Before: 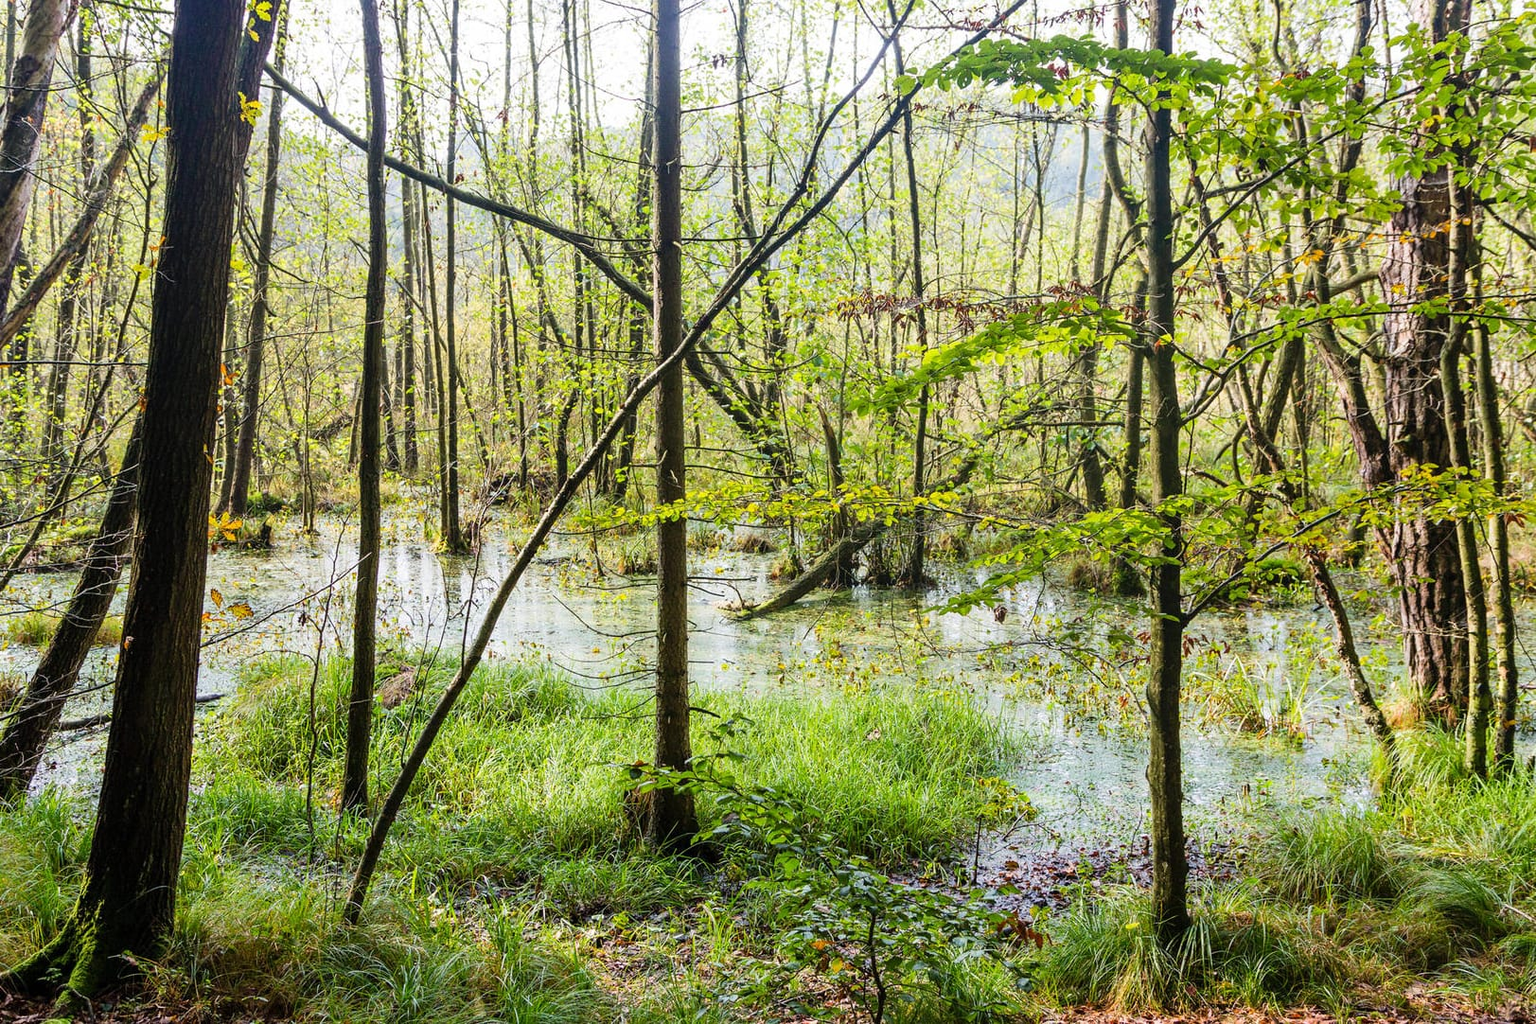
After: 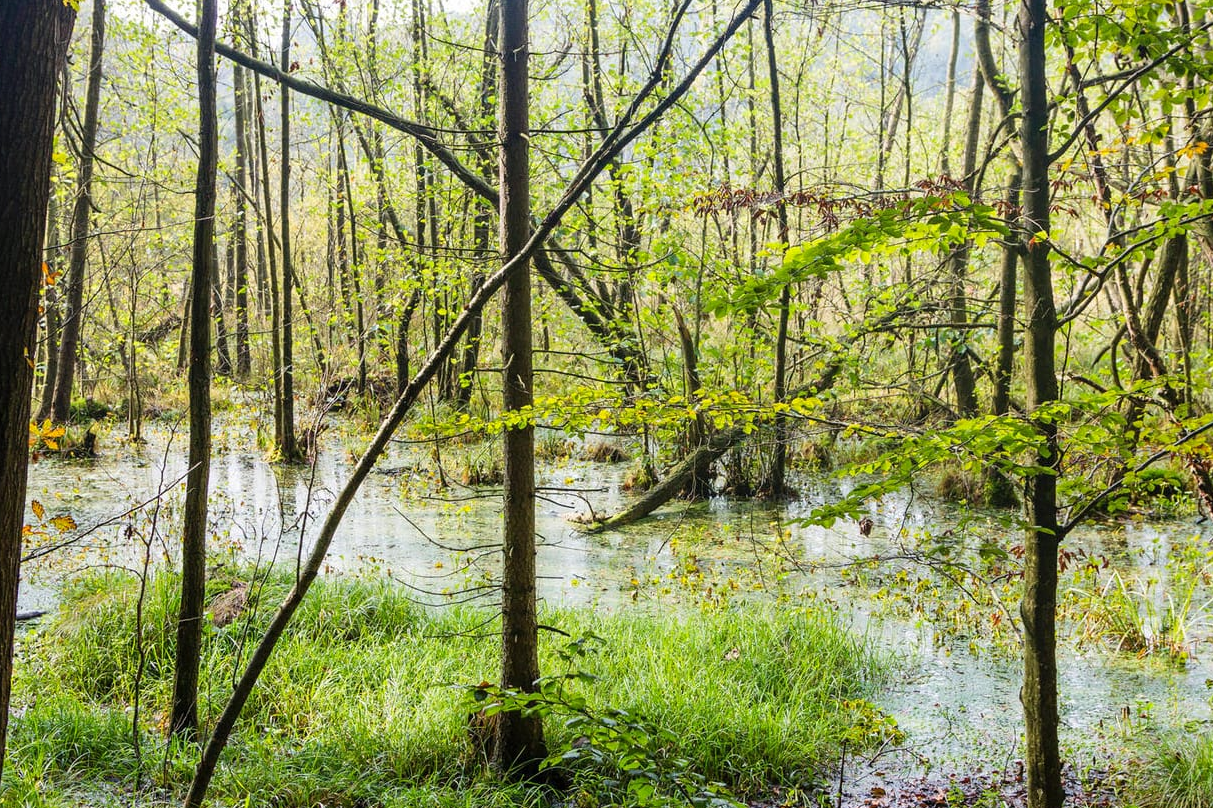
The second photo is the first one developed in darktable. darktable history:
crop and rotate: left 11.831%, top 11.346%, right 13.429%, bottom 13.899%
color balance rgb: global vibrance 6.81%, saturation formula JzAzBz (2021)
